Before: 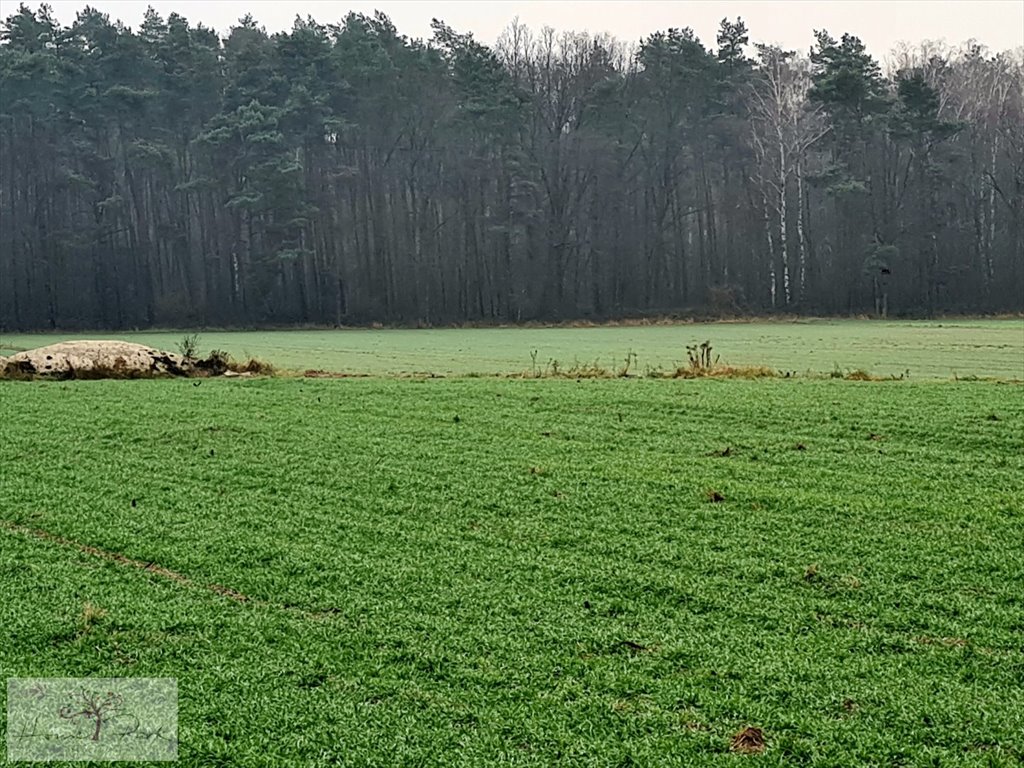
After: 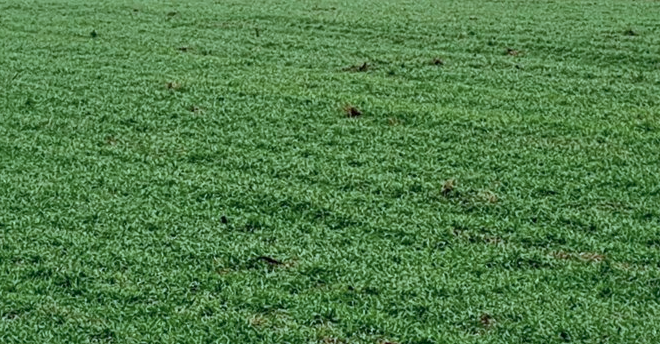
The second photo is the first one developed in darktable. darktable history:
crop and rotate: left 35.509%, top 50.238%, bottom 4.934%
color correction: highlights a* -2.24, highlights b* -18.1
shadows and highlights: on, module defaults
